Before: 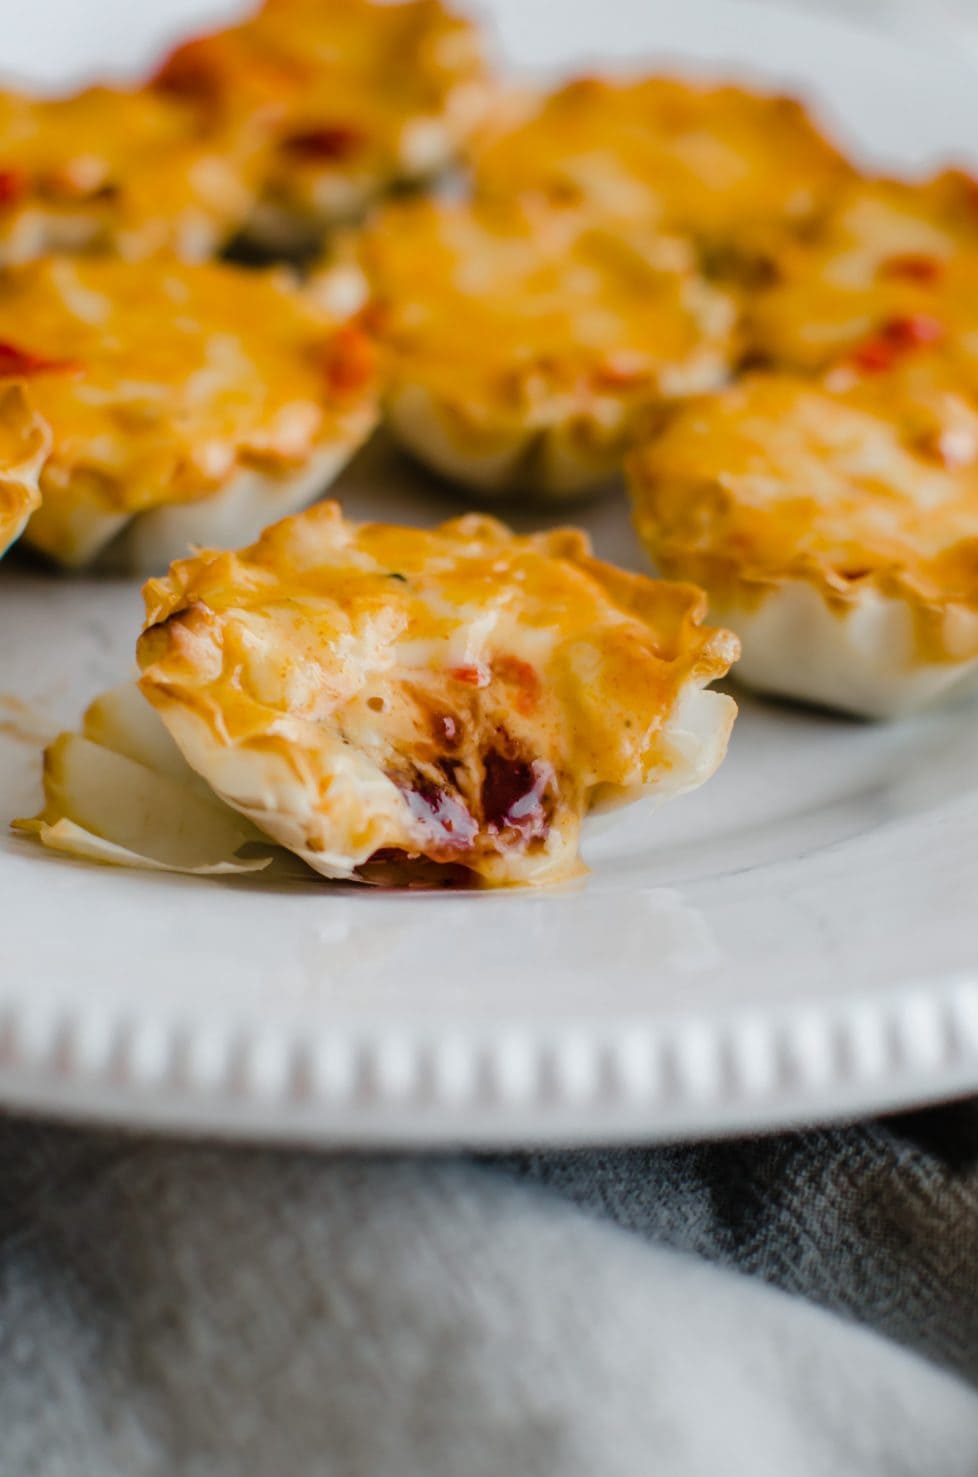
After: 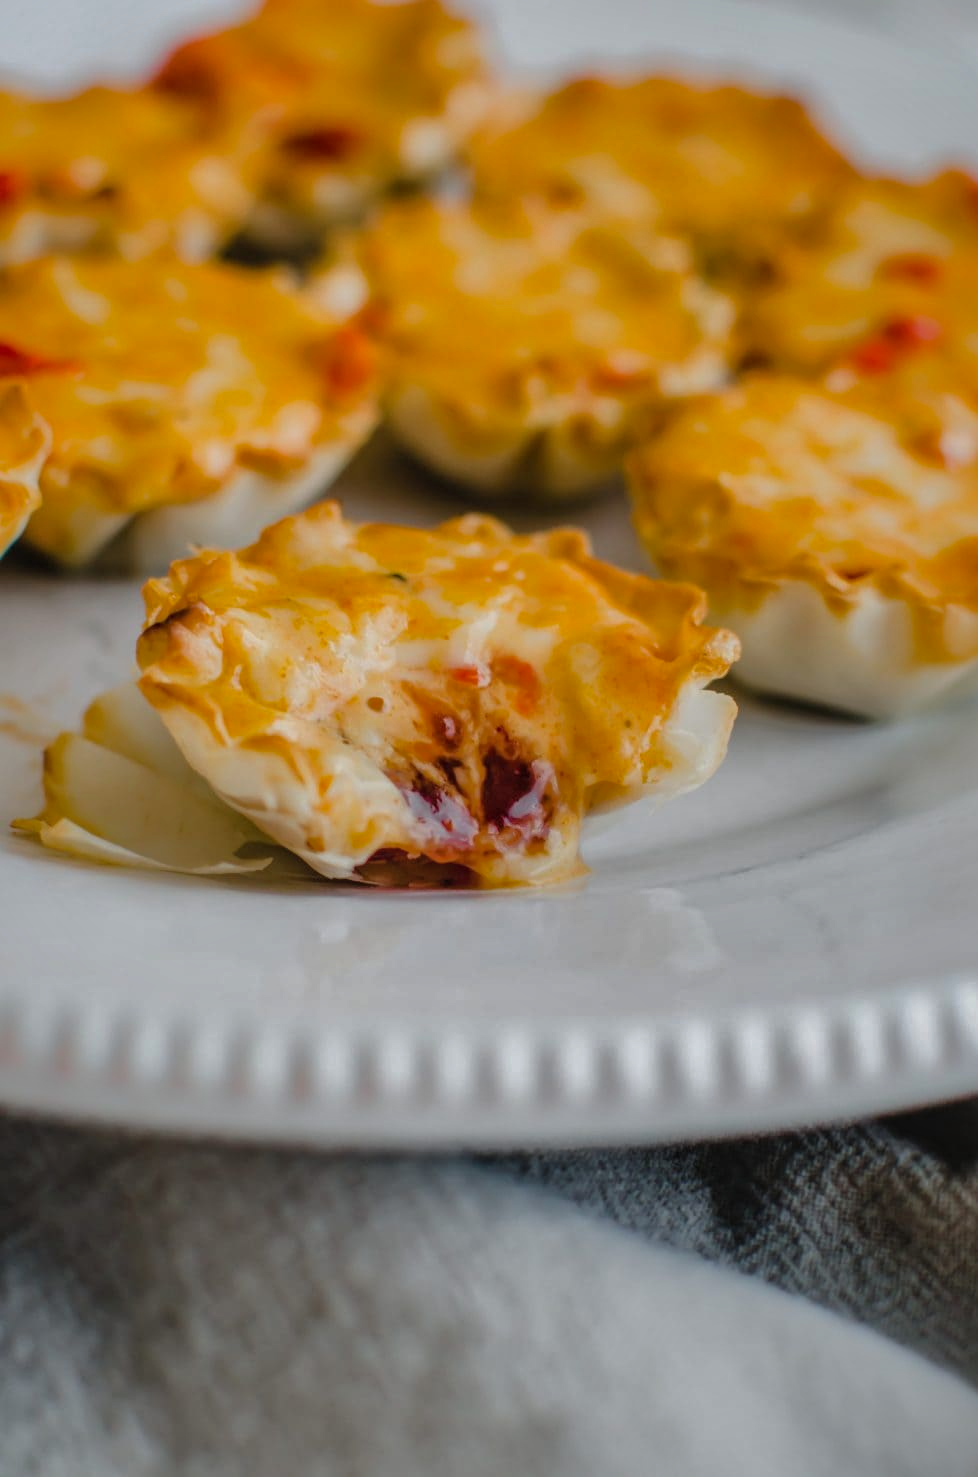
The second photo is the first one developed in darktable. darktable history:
shadows and highlights: shadows 25, highlights -70
local contrast: detail 110%
